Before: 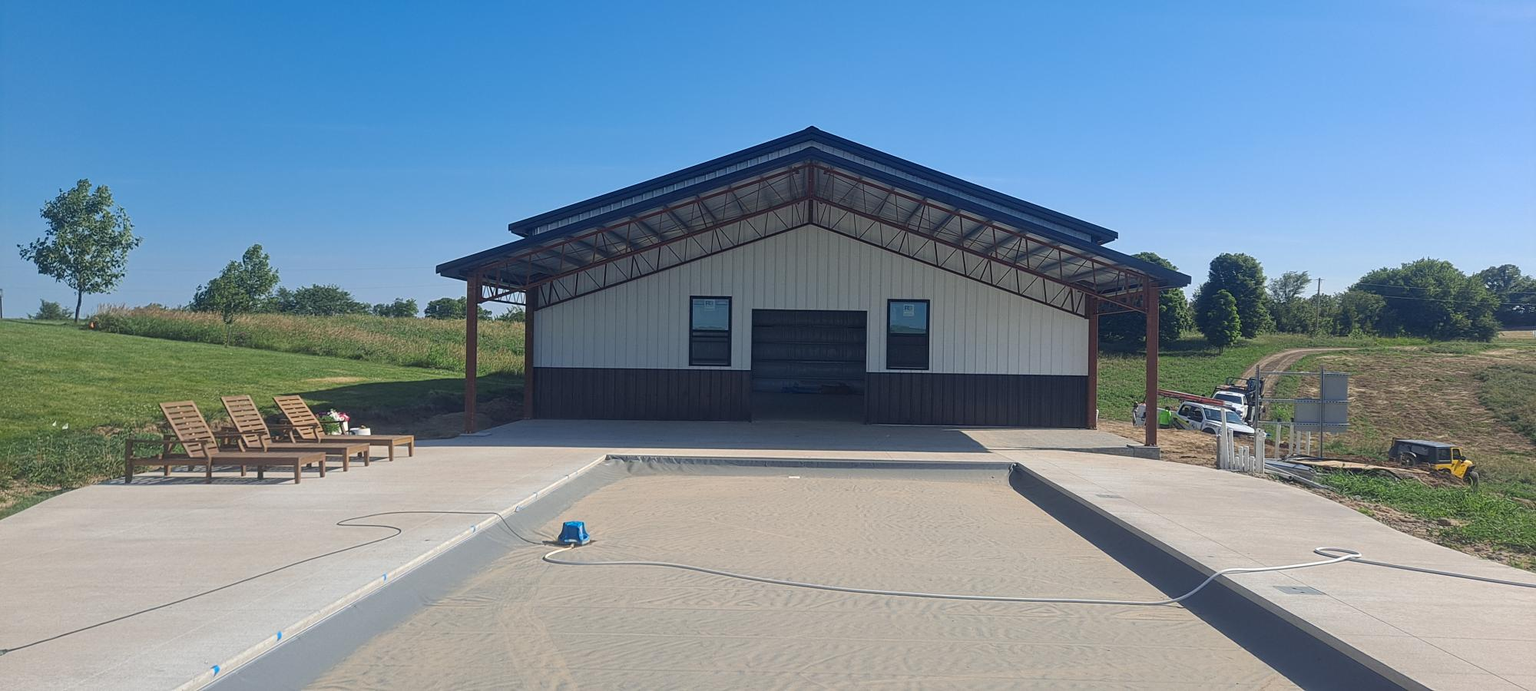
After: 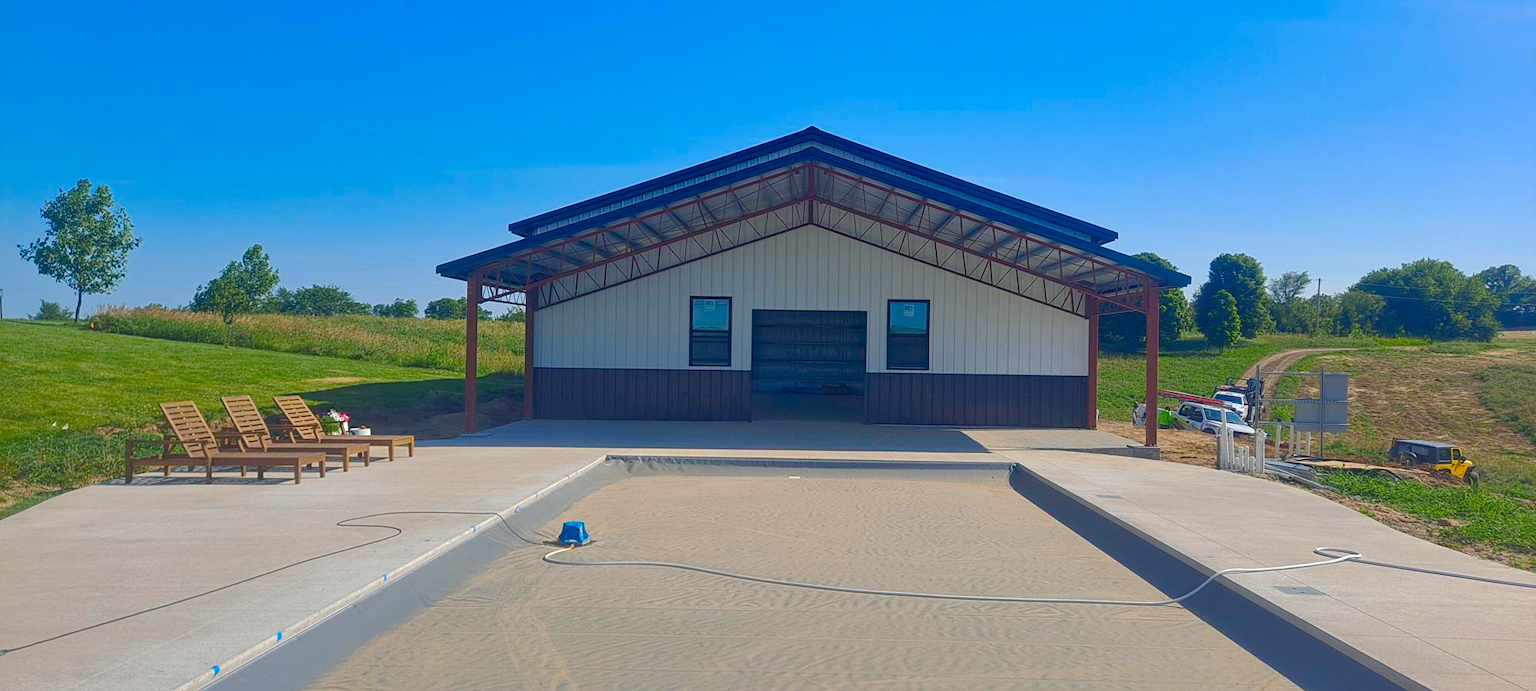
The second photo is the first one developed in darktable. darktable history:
shadows and highlights: on, module defaults
color balance rgb: linear chroma grading › global chroma 18.9%, perceptual saturation grading › global saturation 20%, perceptual saturation grading › highlights -25%, perceptual saturation grading › shadows 50%, global vibrance 18.93%
